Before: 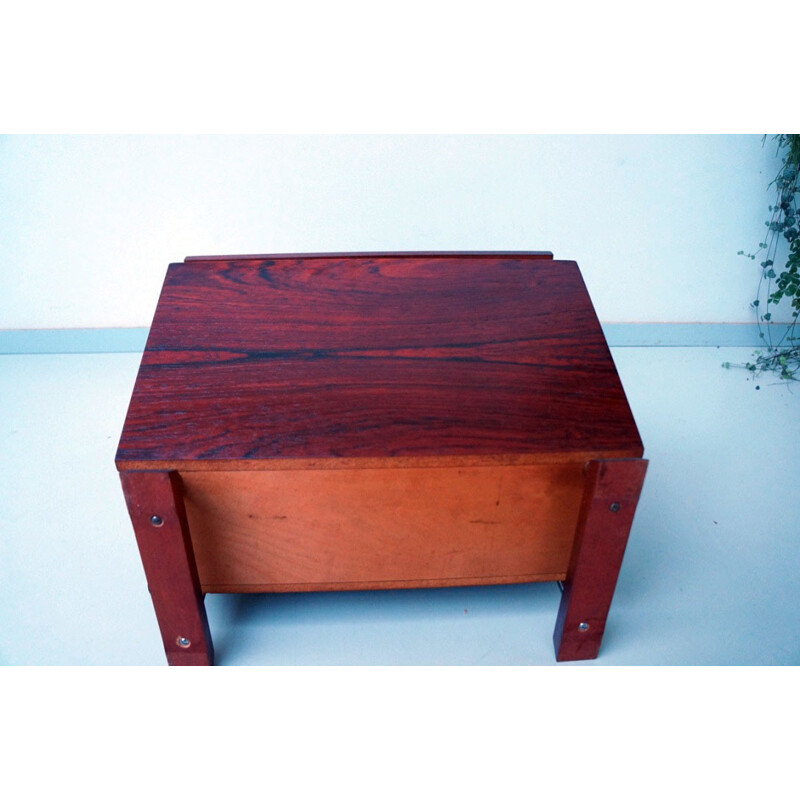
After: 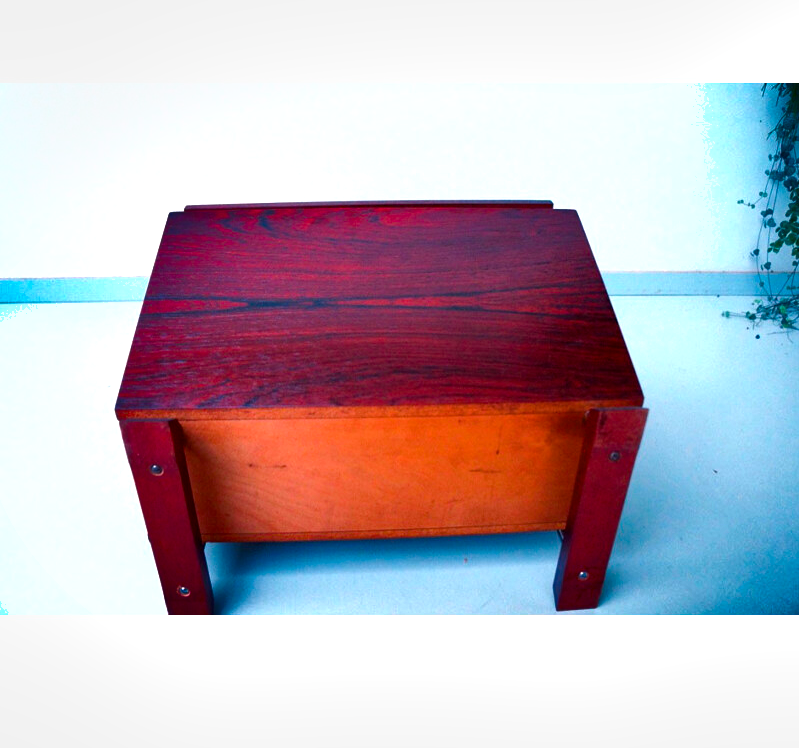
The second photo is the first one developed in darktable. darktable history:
shadows and highlights: shadows 30.69, highlights -62.94, soften with gaussian
tone equalizer: -8 EV -0.456 EV, -7 EV -0.399 EV, -6 EV -0.331 EV, -5 EV -0.221 EV, -3 EV 0.241 EV, -2 EV 0.324 EV, -1 EV 0.409 EV, +0 EV 0.447 EV
crop and rotate: top 6.389%
color balance rgb: perceptual saturation grading › global saturation 19.773%, perceptual brilliance grading › mid-tones 10.703%, perceptual brilliance grading › shadows 14.923%, global vibrance 20%
